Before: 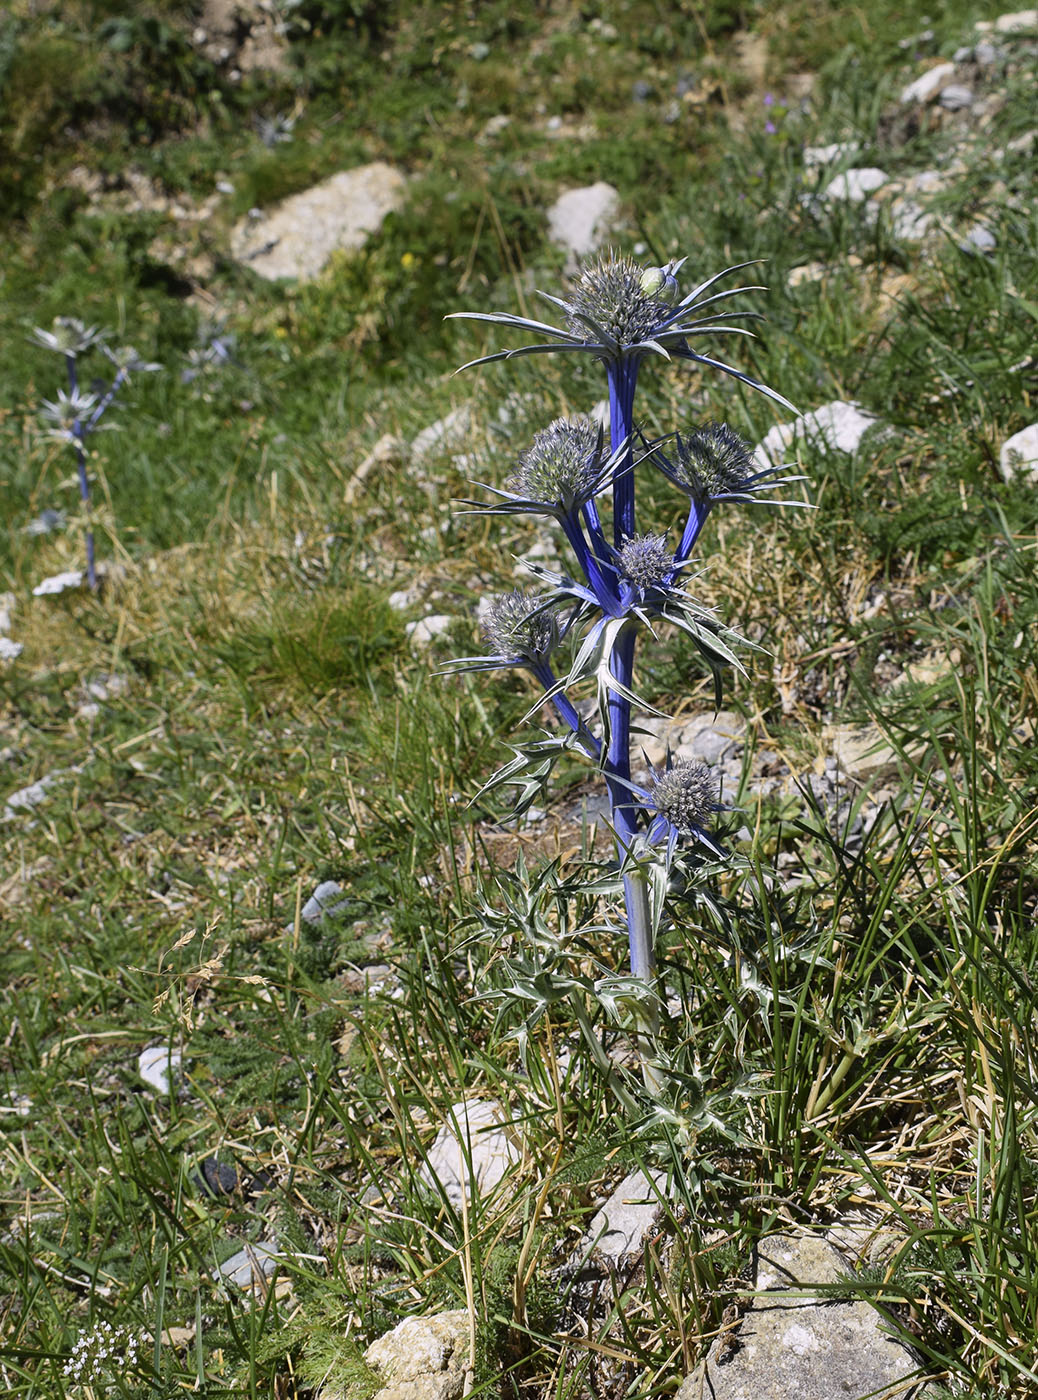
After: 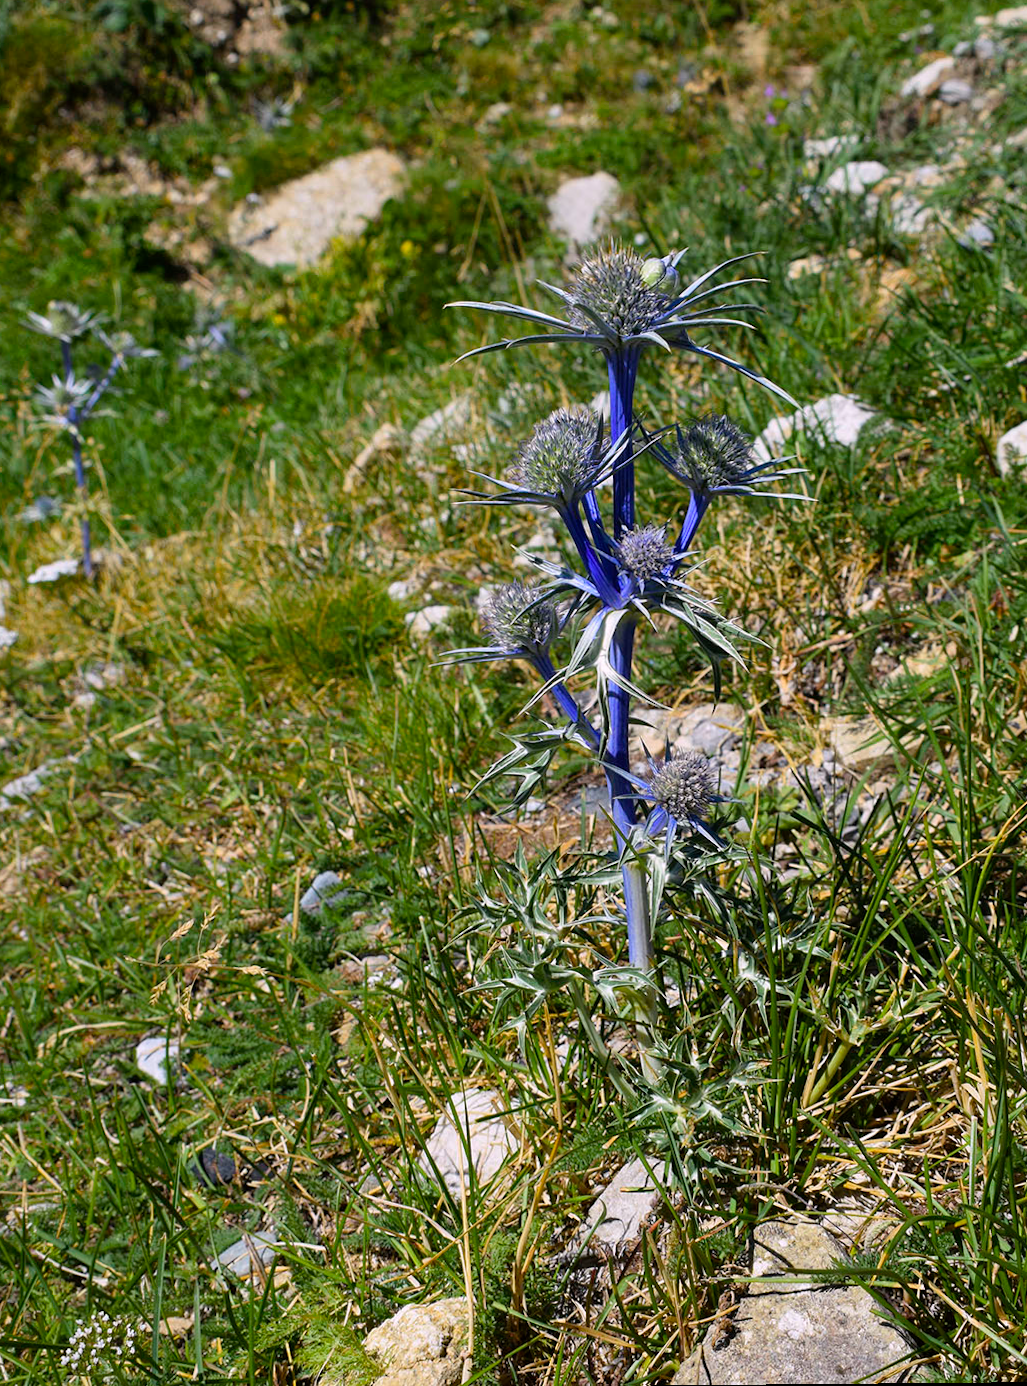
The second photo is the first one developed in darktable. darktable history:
rotate and perspective: rotation 0.174°, lens shift (vertical) 0.013, lens shift (horizontal) 0.019, shear 0.001, automatic cropping original format, crop left 0.007, crop right 0.991, crop top 0.016, crop bottom 0.997
color balance rgb: perceptual saturation grading › global saturation 20%, global vibrance 20%
